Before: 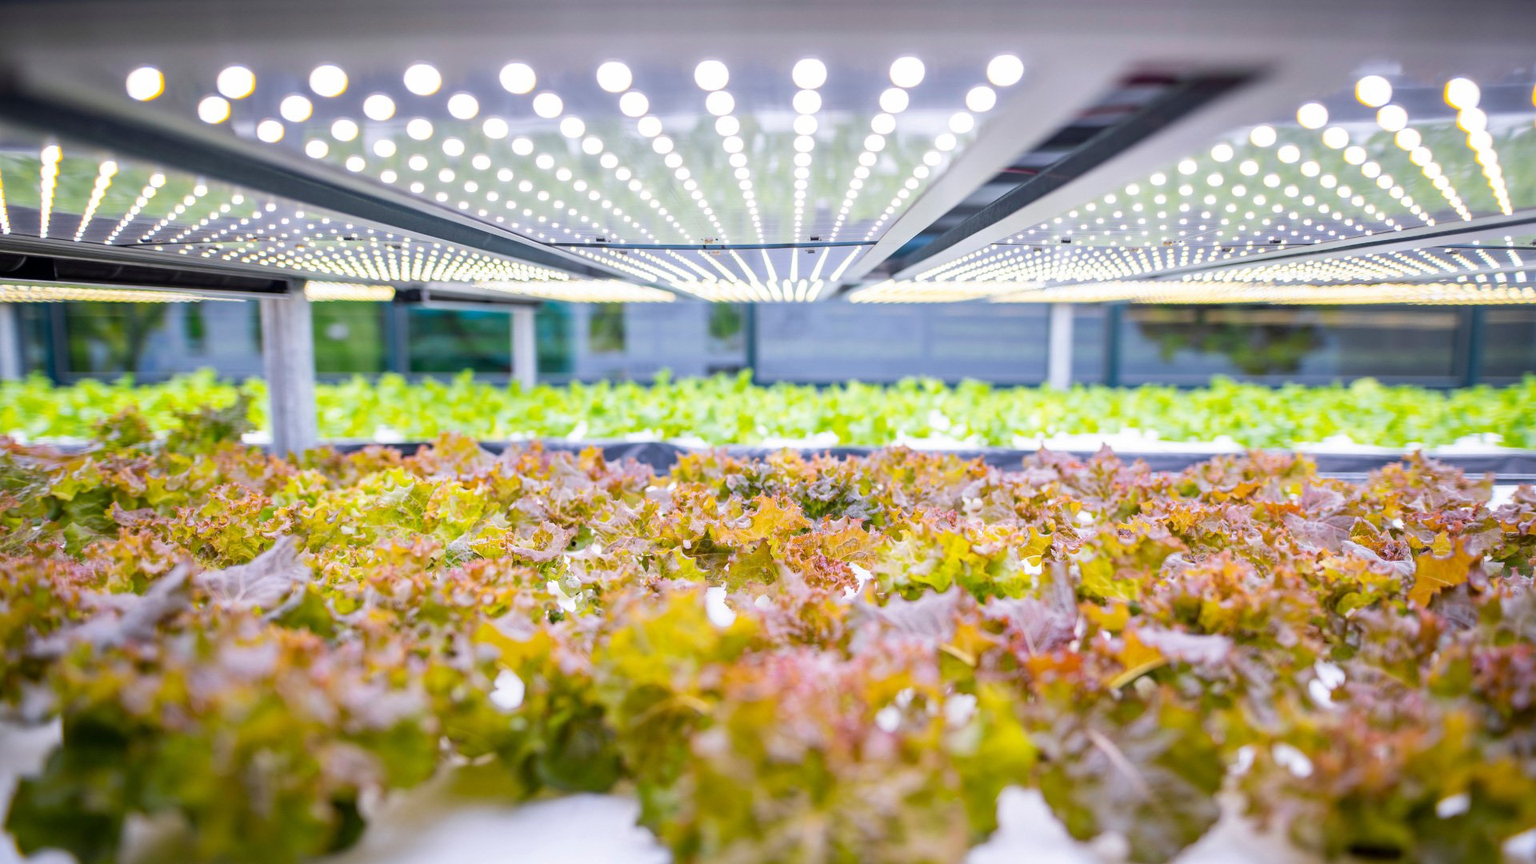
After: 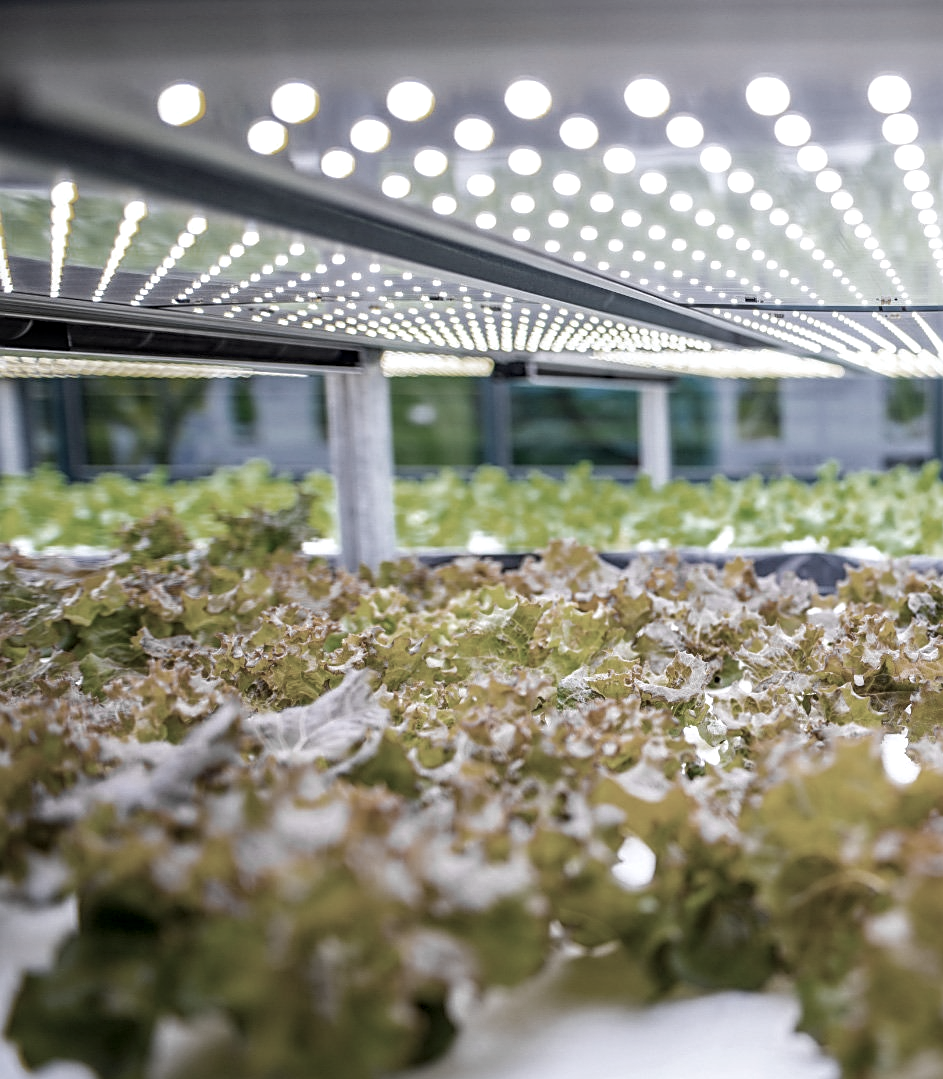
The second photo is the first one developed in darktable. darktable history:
white balance: red 0.988, blue 1.017
crop and rotate: left 0%, top 0%, right 50.845%
color zones: curves: ch0 [(0, 0.487) (0.241, 0.395) (0.434, 0.373) (0.658, 0.412) (0.838, 0.487)]; ch1 [(0, 0) (0.053, 0.053) (0.211, 0.202) (0.579, 0.259) (0.781, 0.241)]
local contrast: detail 130%
sharpen: on, module defaults
